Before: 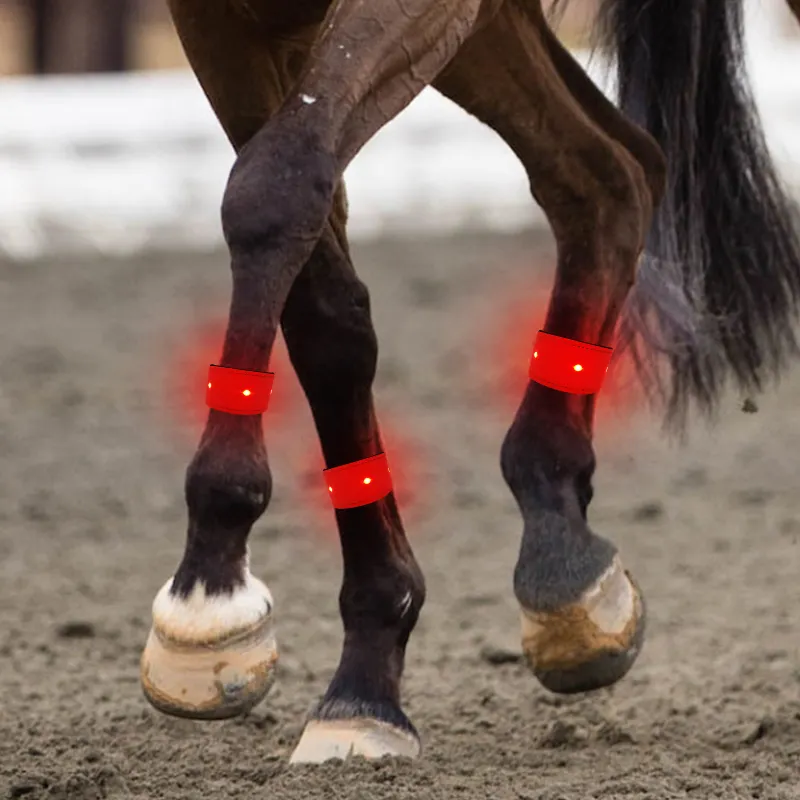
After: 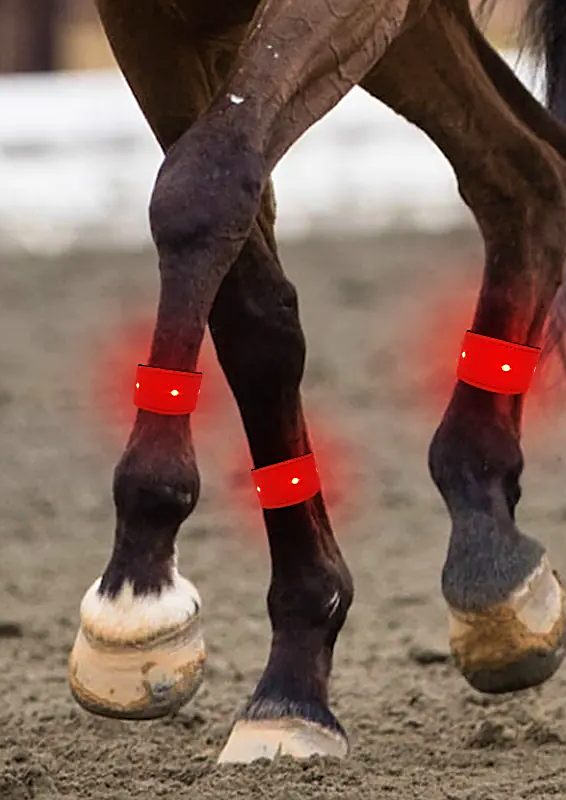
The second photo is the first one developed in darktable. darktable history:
crop and rotate: left 9.061%, right 20.142%
sharpen: on, module defaults
levels: mode automatic, black 0.023%, white 99.97%, levels [0.062, 0.494, 0.925]
velvia: strength 21.76%
